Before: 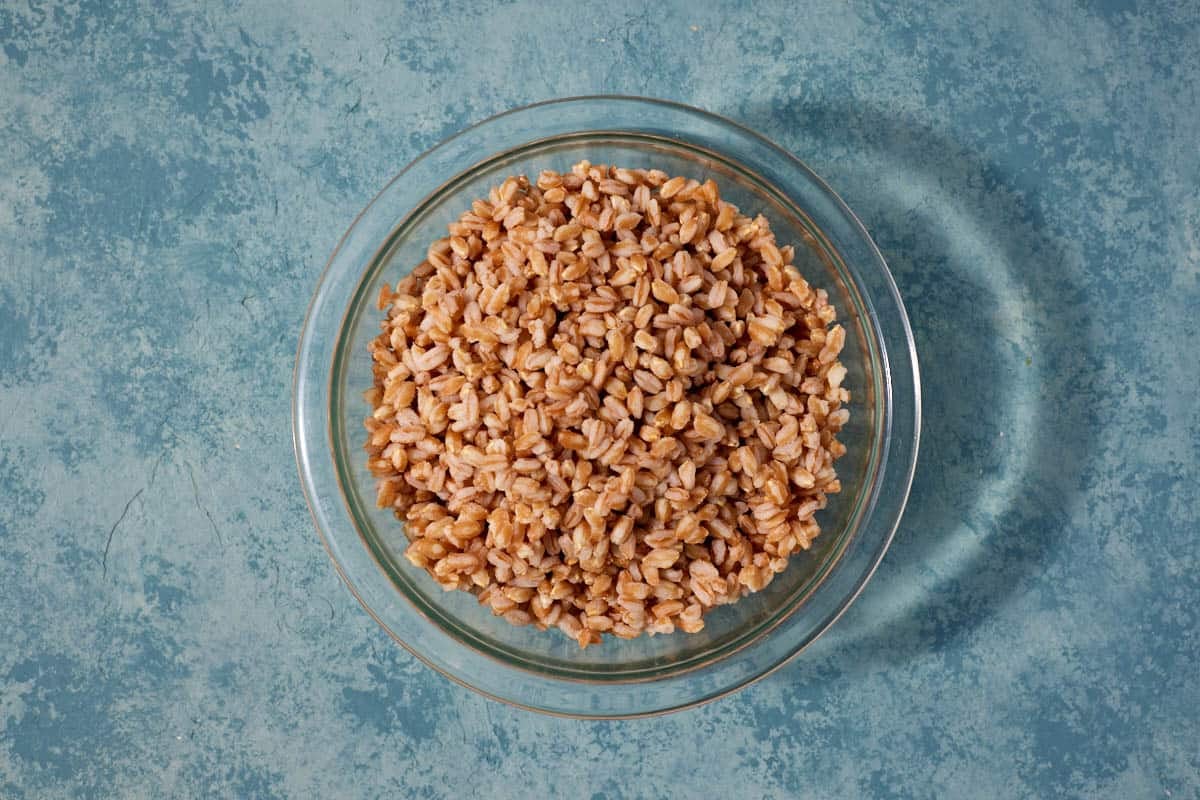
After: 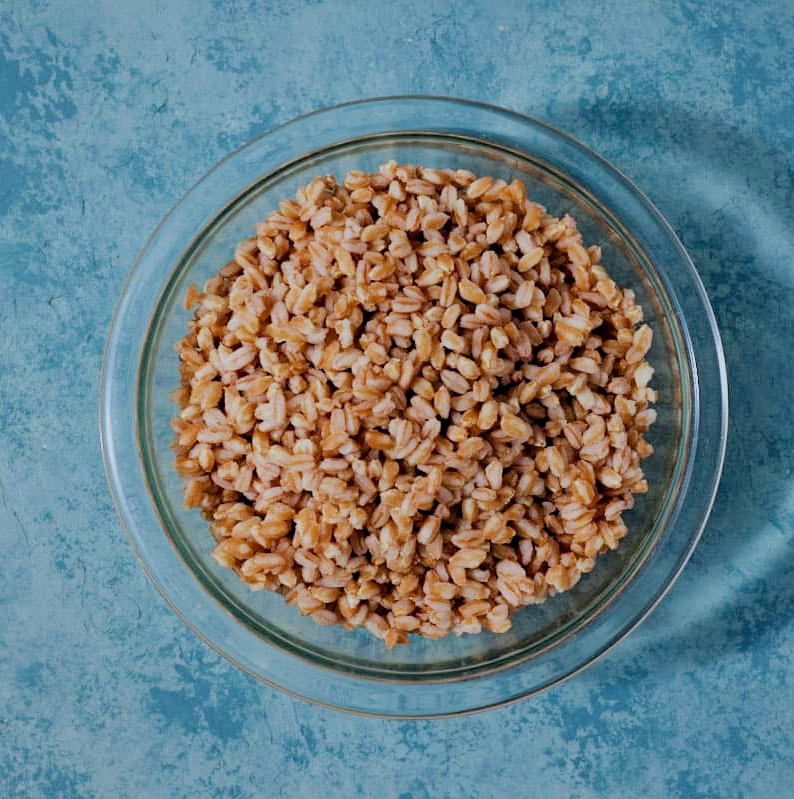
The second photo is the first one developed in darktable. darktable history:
filmic rgb: black relative exposure -4.76 EV, white relative exposure 4.03 EV, hardness 2.8
exposure: compensate highlight preservation false
color calibration: illuminant F (fluorescent), F source F9 (Cool White Deluxe 4150 K) – high CRI, x 0.375, y 0.373, temperature 4150.77 K
crop and rotate: left 16.162%, right 17.658%
color balance rgb: perceptual saturation grading › global saturation 10.328%
